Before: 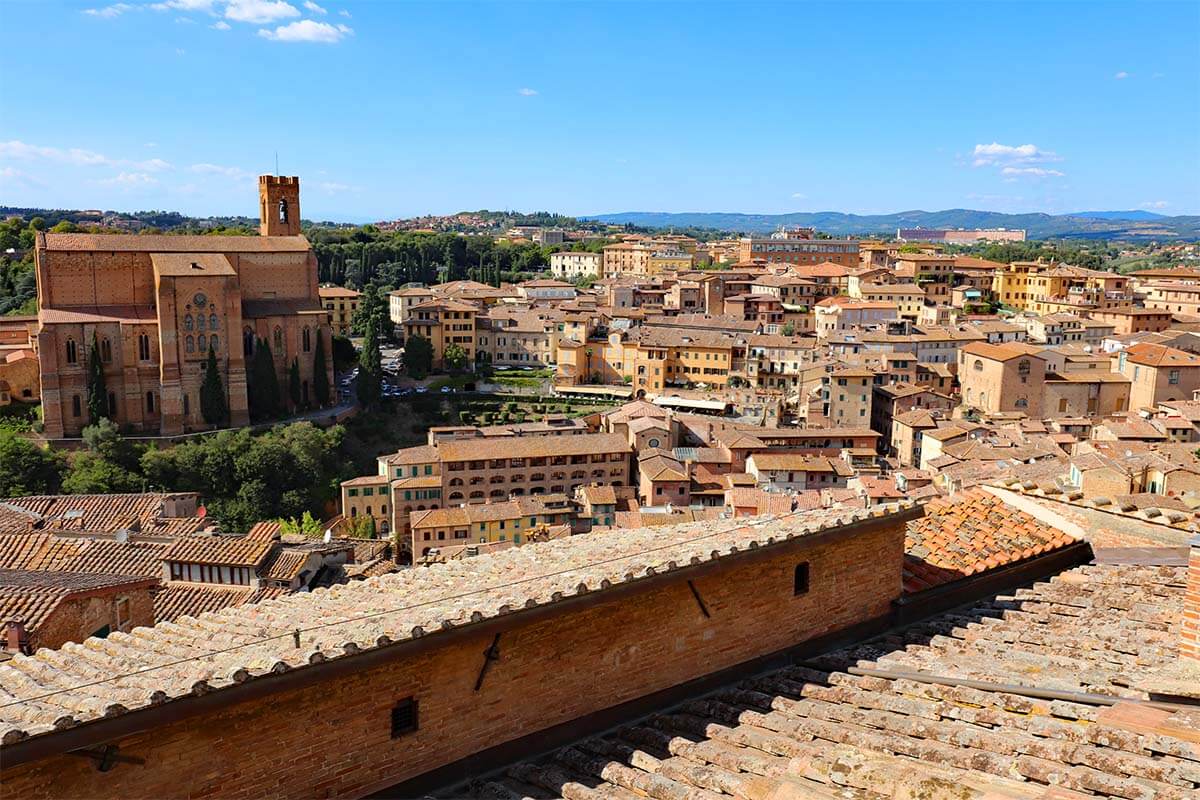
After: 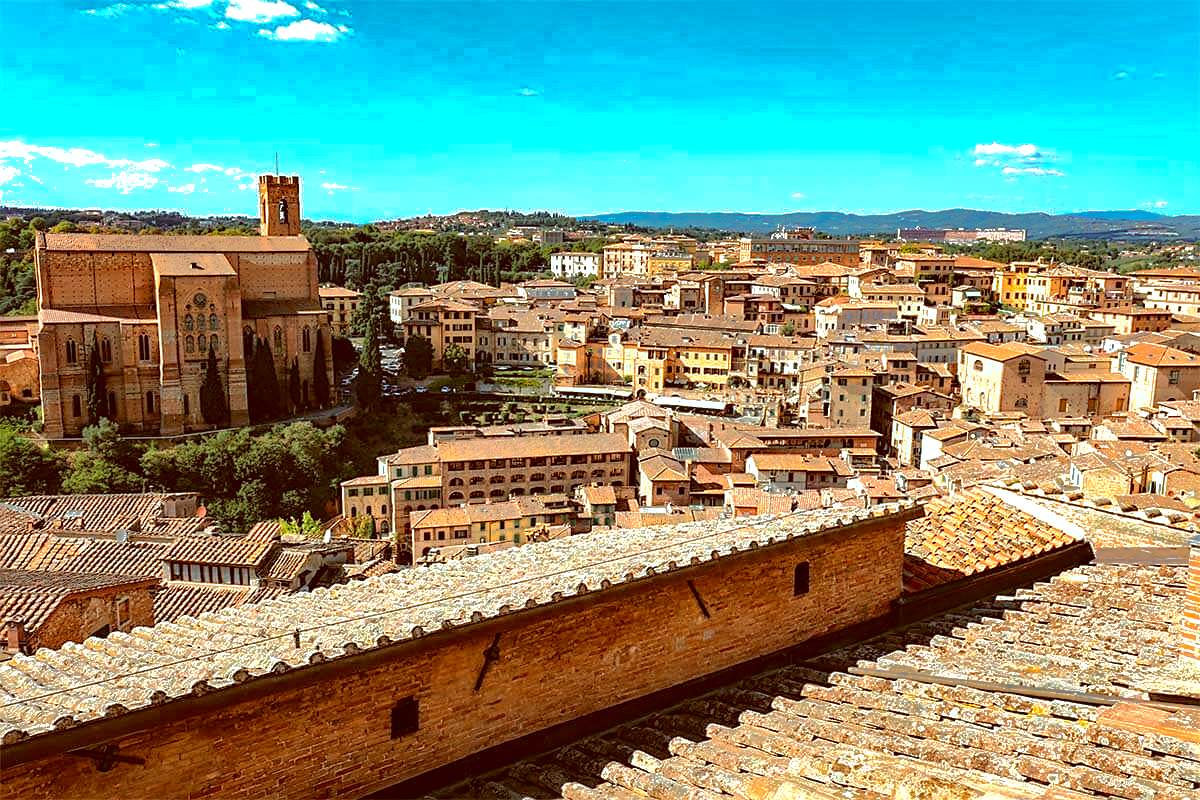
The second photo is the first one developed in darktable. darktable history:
color zones: curves: ch0 [(0.018, 0.548) (0.197, 0.654) (0.425, 0.447) (0.605, 0.658) (0.732, 0.579)]; ch1 [(0.105, 0.531) (0.224, 0.531) (0.386, 0.39) (0.618, 0.456) (0.732, 0.456) (0.956, 0.421)]; ch2 [(0.039, 0.583) (0.215, 0.465) (0.399, 0.544) (0.465, 0.548) (0.614, 0.447) (0.724, 0.43) (0.882, 0.623) (0.956, 0.632)]
color balance rgb: perceptual saturation grading › global saturation 7.561%, perceptual saturation grading › shadows 4.958%, perceptual brilliance grading › global brilliance 14.222%, perceptual brilliance grading › shadows -35.147%, global vibrance 15.09%
sharpen: on, module defaults
local contrast: on, module defaults
color correction: highlights a* -14.28, highlights b* -16.95, shadows a* 10.81, shadows b* 30.15
shadows and highlights: shadows 38.19, highlights -74.12
